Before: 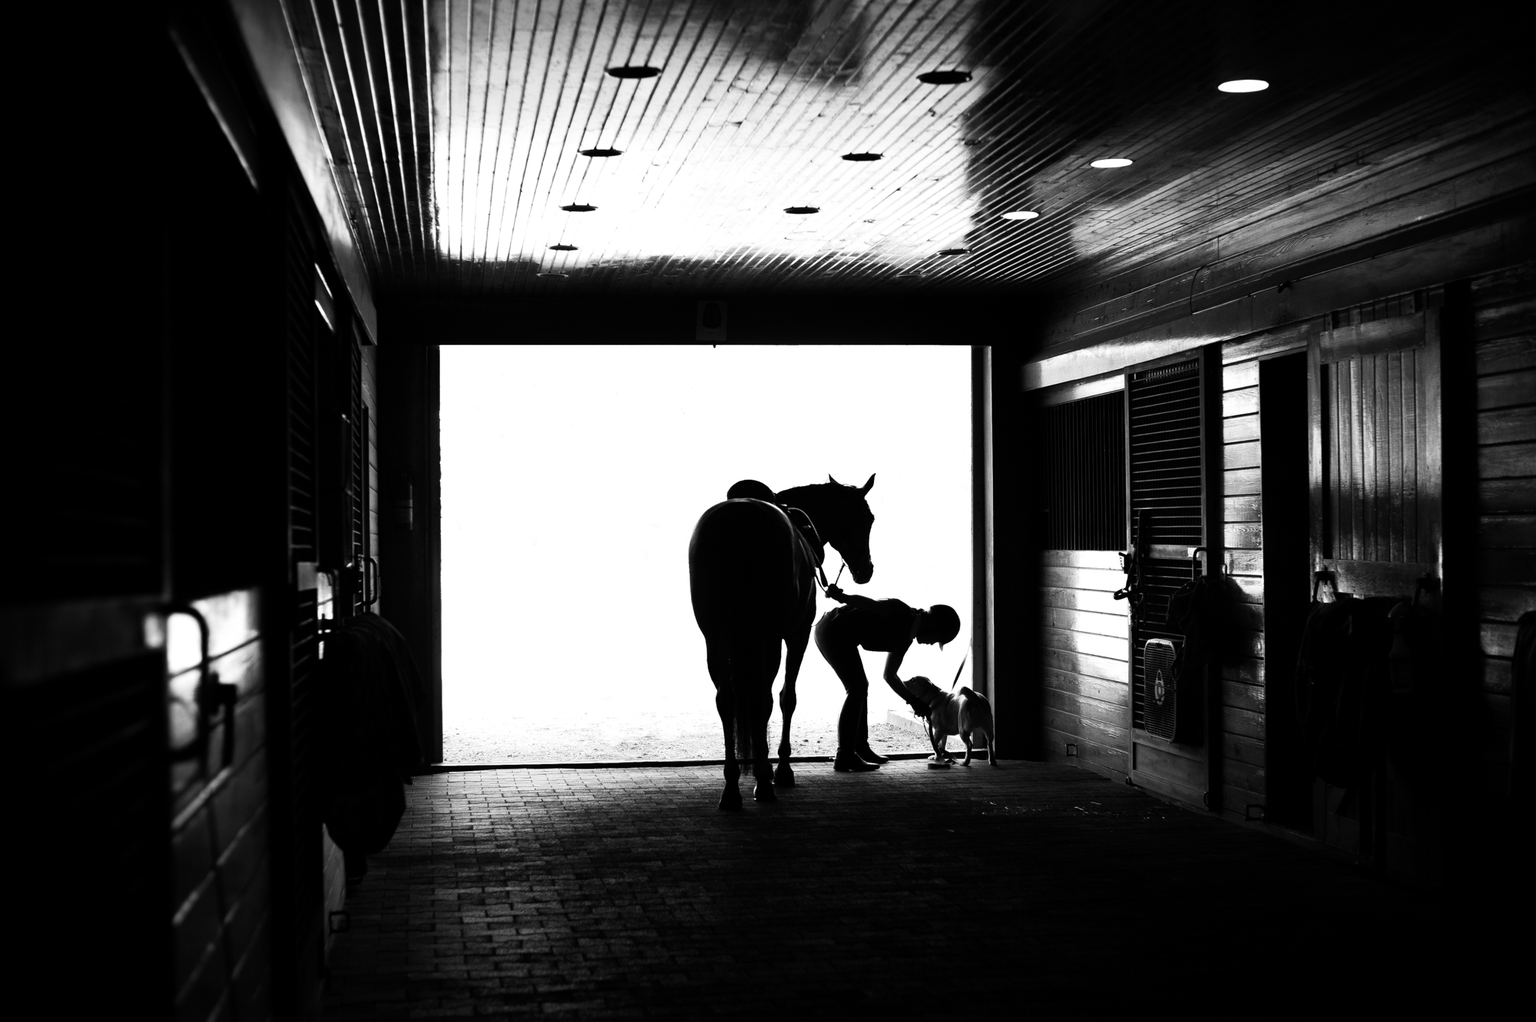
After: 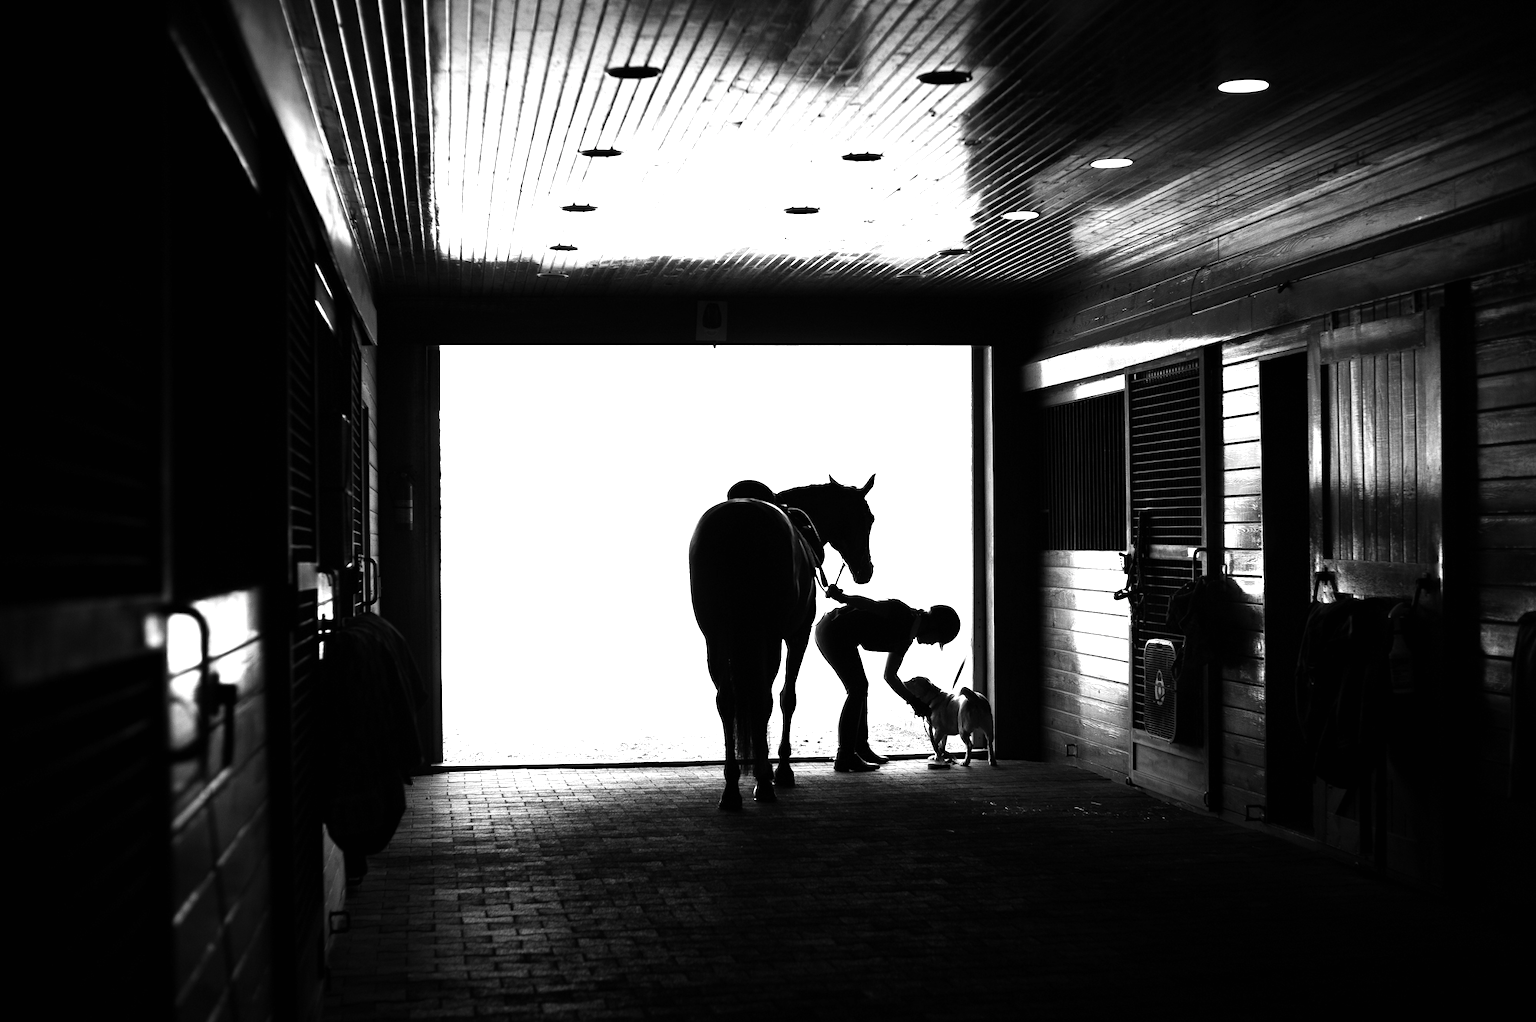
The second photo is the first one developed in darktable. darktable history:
exposure: black level correction 0, exposure 0.199 EV, compensate highlight preservation false
color balance rgb: power › hue 208.19°, perceptual saturation grading › global saturation 14.464%, perceptual saturation grading › highlights -24.765%, perceptual saturation grading › shadows 24.875%, perceptual brilliance grading › global brilliance 10.127%, global vibrance 33.633%
